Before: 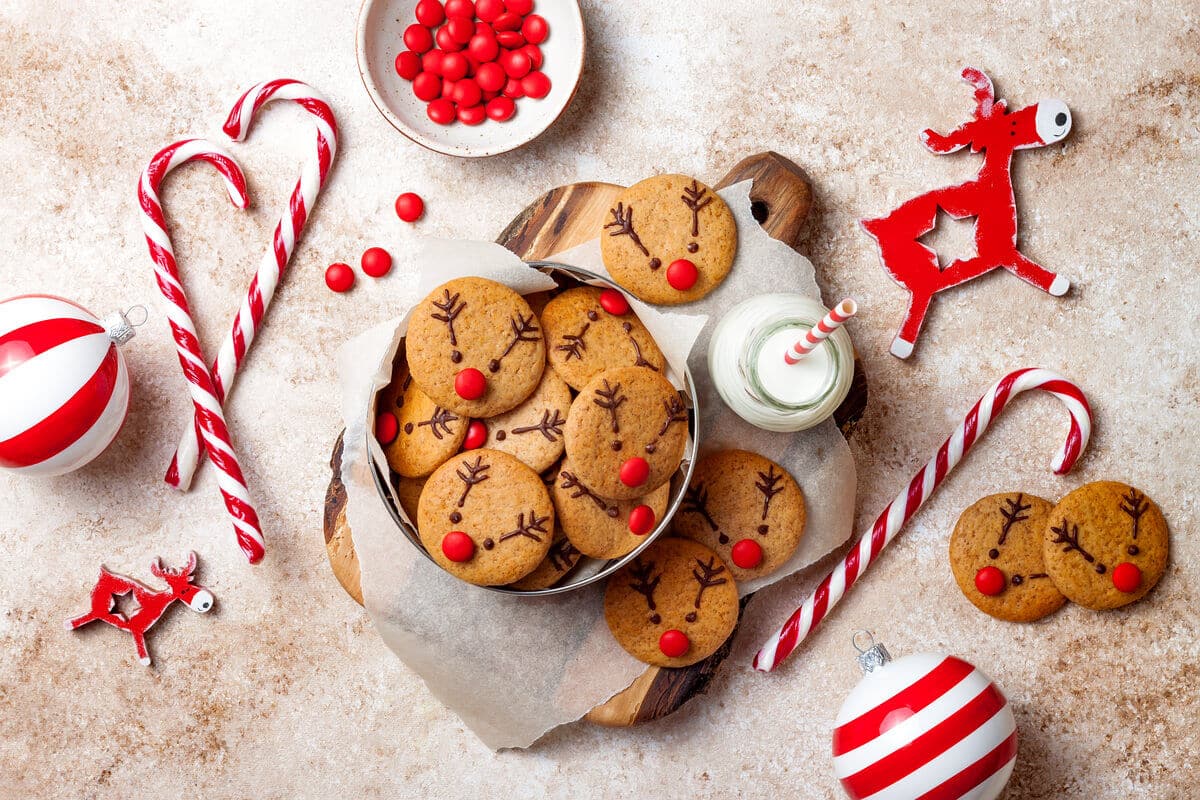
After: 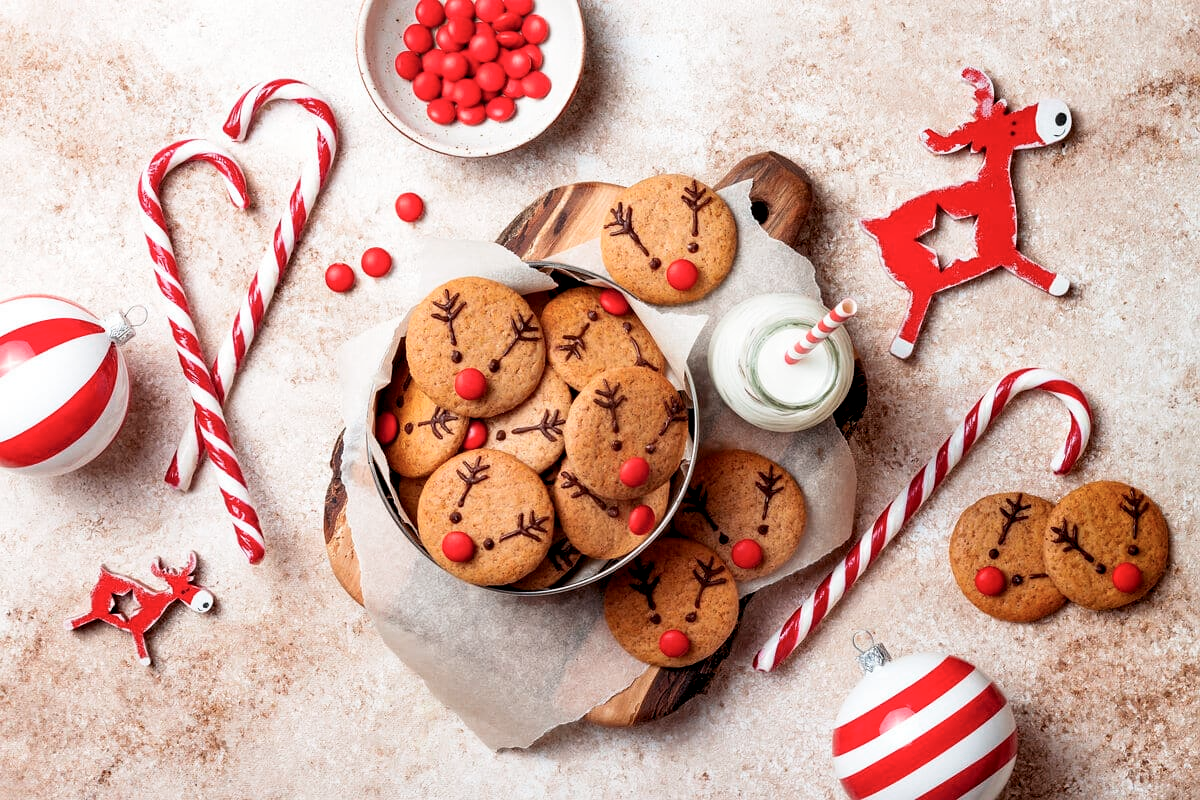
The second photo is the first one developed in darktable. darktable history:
tone curve: curves: ch0 [(0, 0) (0.003, 0.003) (0.011, 0.012) (0.025, 0.026) (0.044, 0.046) (0.069, 0.072) (0.1, 0.104) (0.136, 0.141) (0.177, 0.185) (0.224, 0.234) (0.277, 0.289) (0.335, 0.349) (0.399, 0.415) (0.468, 0.488) (0.543, 0.566) (0.623, 0.649) (0.709, 0.739) (0.801, 0.834) (0.898, 0.923) (1, 1)], preserve colors none
color look up table: target L [74.04, 65.57, 46.91, 31.69, 100, 65.59, 63.25, 57.78, 50.06, 40.54, 27.7, 53.89, 53.17, 37.24, 23.15, 24.62, 85.73, 76.38, 65.23, 64.86, 49.13, 45.72, 45.91, 24.3, 0 ×25], target a [1.295, -16.9, -36.88, -11.83, -0.001, 14.25, 15.91, 30.76, 42.65, 46.88, 13.01, 1.498, 38.94, -1.144, 17.13, 5.522, -1.247, -2.192, -27.78, -2.635, -22.21, -2.579, -8.873, -2.837, 0 ×25], target b [55.6, 41.76, 23.6, 14.83, 0.007, 50.48, 9.088, 42.26, 14.27, 25.26, 10.8, -21.17, -10.05, -38.65, -16.24, -42.73, -1.616, -2.323, -8.057, -3.291, -25.14, -2.752, -22.77, -2.785, 0 ×25], num patches 24
